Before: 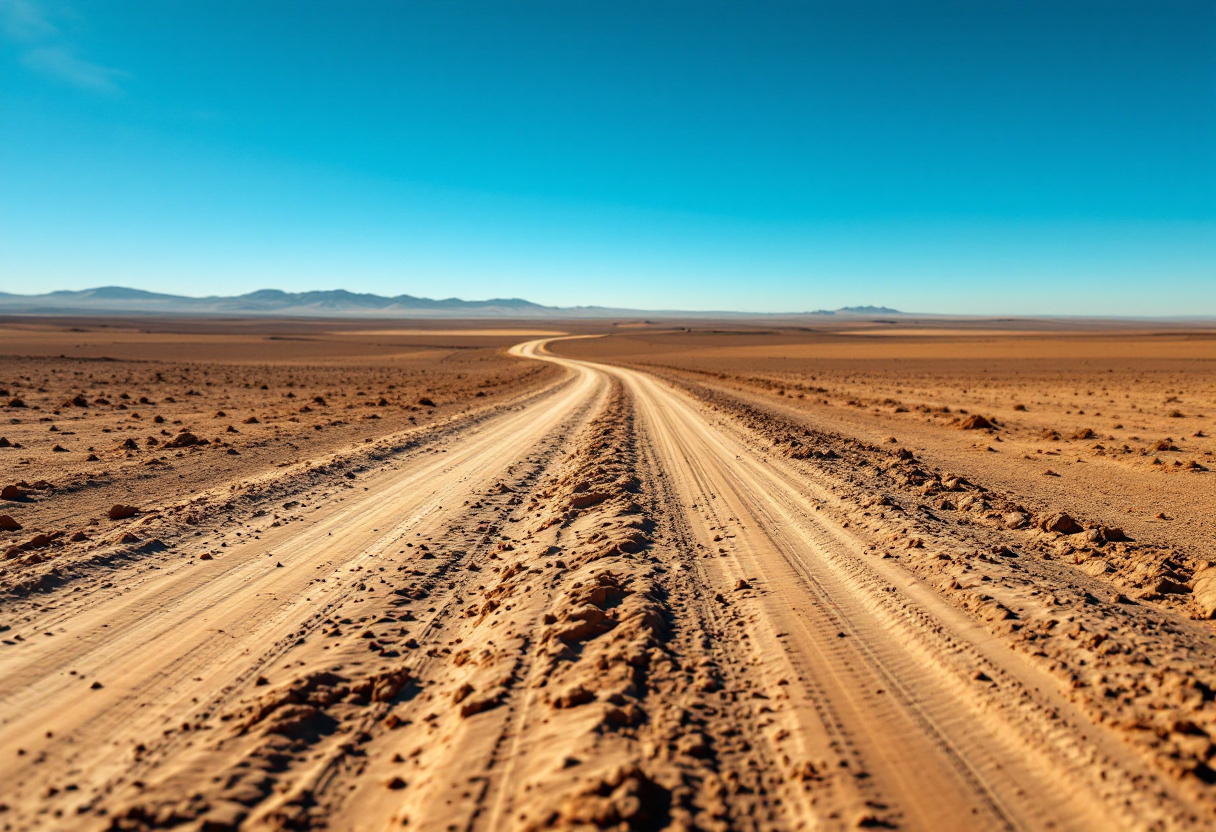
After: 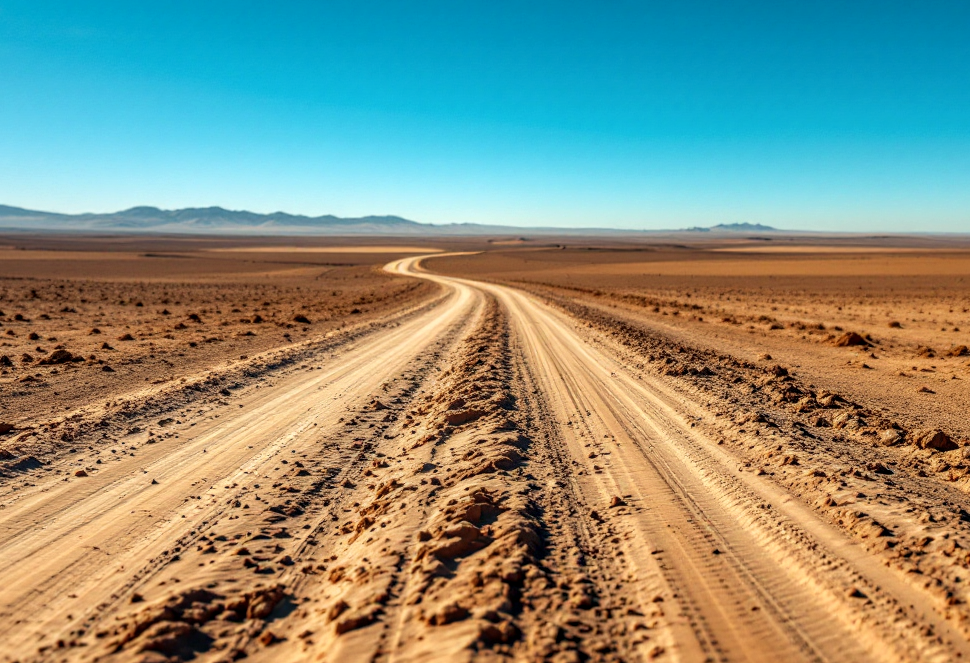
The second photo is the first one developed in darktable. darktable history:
local contrast: on, module defaults
crop and rotate: left 10.285%, top 10.066%, right 9.863%, bottom 10.239%
tone equalizer: edges refinement/feathering 500, mask exposure compensation -1.57 EV, preserve details no
exposure: compensate highlight preservation false
